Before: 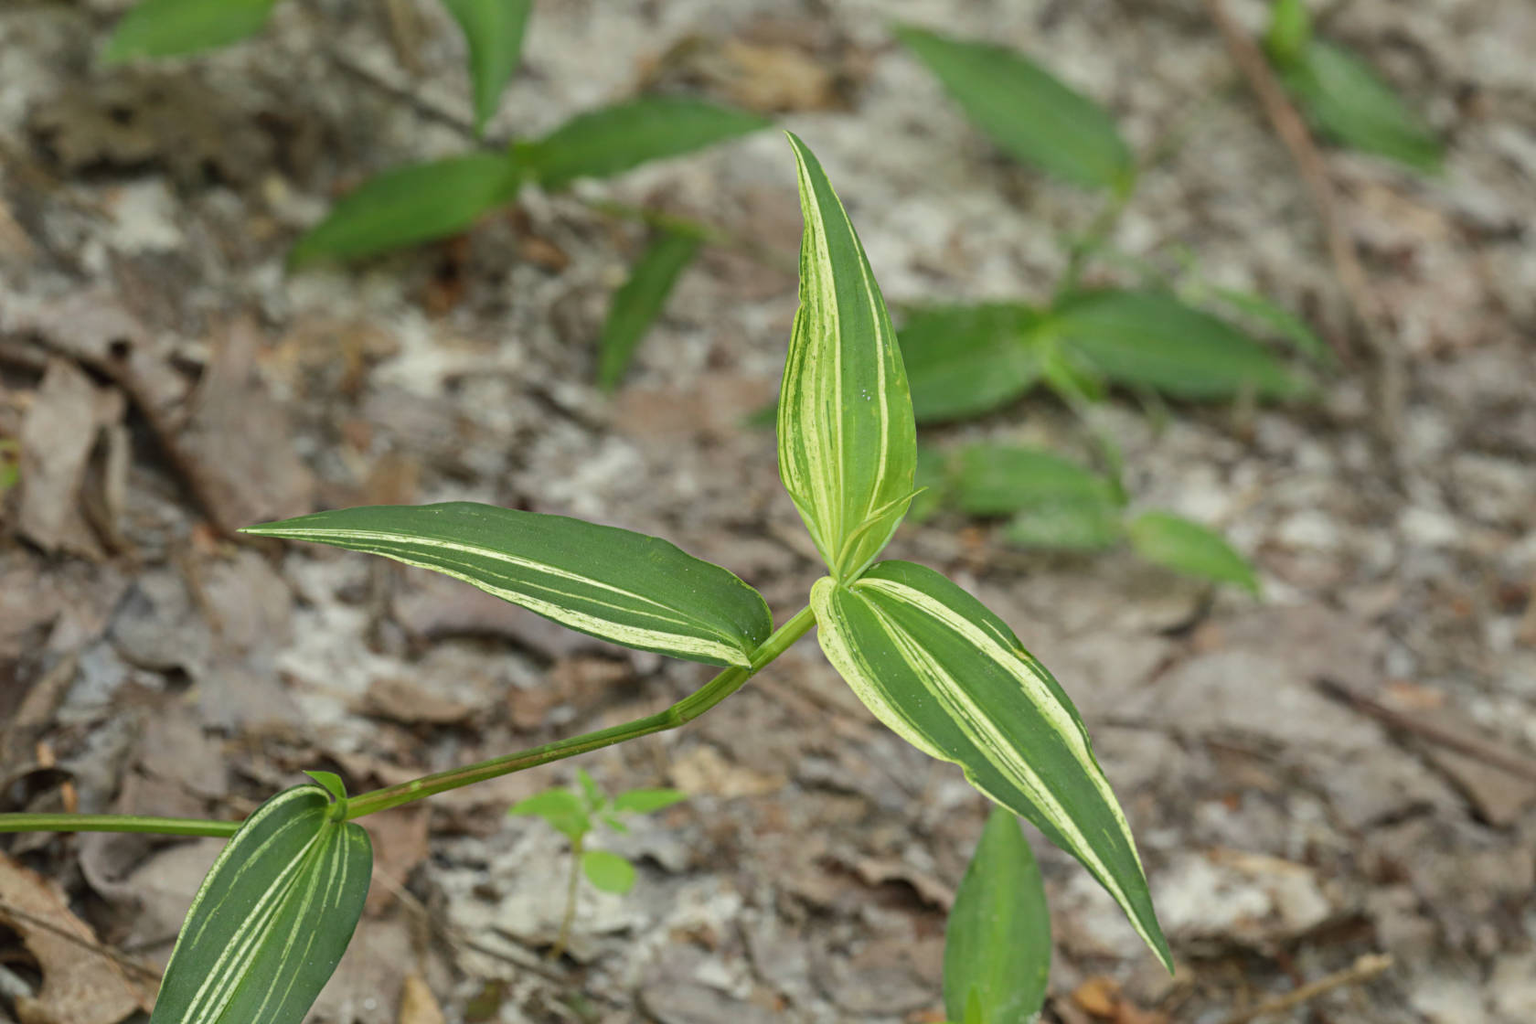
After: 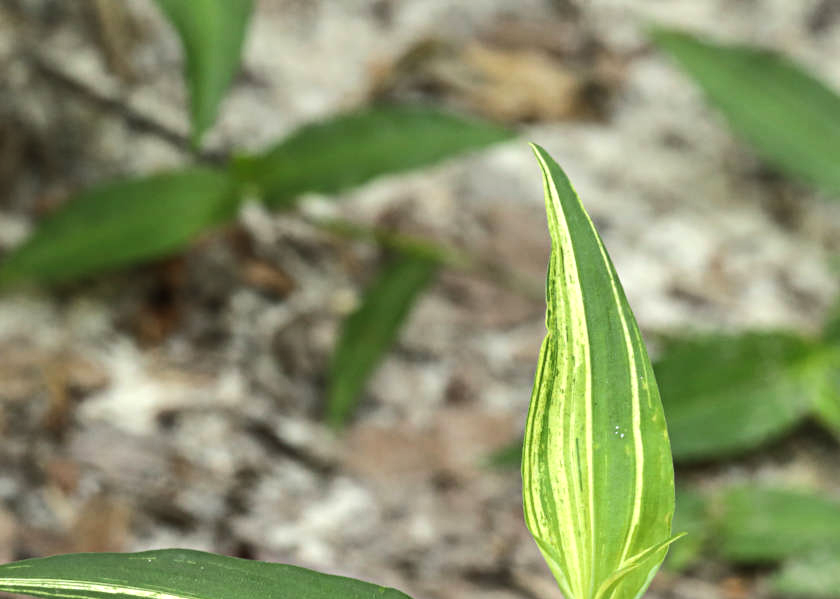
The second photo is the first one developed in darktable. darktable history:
crop: left 19.556%, right 30.401%, bottom 46.458%
tone equalizer: -8 EV -0.75 EV, -7 EV -0.7 EV, -6 EV -0.6 EV, -5 EV -0.4 EV, -3 EV 0.4 EV, -2 EV 0.6 EV, -1 EV 0.7 EV, +0 EV 0.75 EV, edges refinement/feathering 500, mask exposure compensation -1.57 EV, preserve details no
